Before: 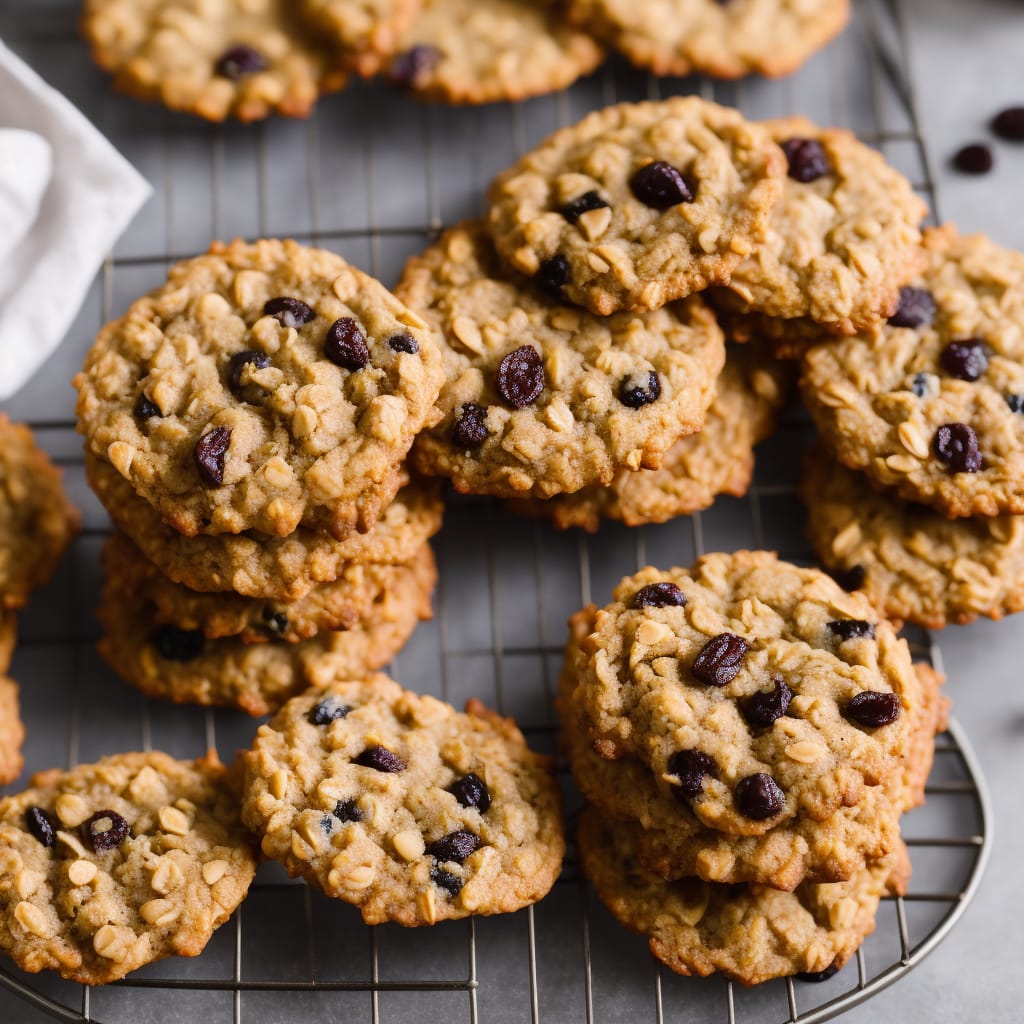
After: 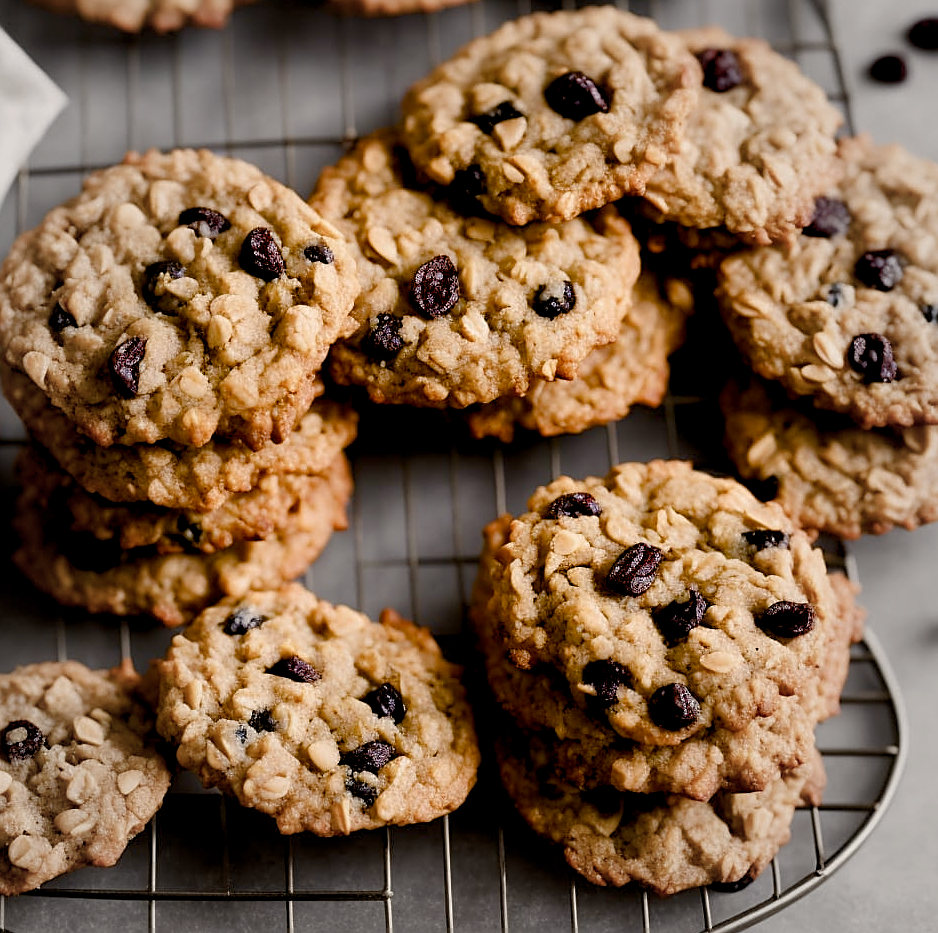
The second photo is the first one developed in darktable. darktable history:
color balance rgb: global offset › luminance -0.979%, perceptual saturation grading › global saturation 20%, perceptual saturation grading › highlights -50.321%, perceptual saturation grading › shadows 30.953%, global vibrance -24.447%
crop and rotate: left 8.308%, top 8.885%
sharpen: on, module defaults
vignetting: fall-off start 64.08%, brightness -0.188, saturation -0.289, width/height ratio 0.881
color calibration: gray › normalize channels true, x 0.331, y 0.345, temperature 5625.42 K, gamut compression 0
